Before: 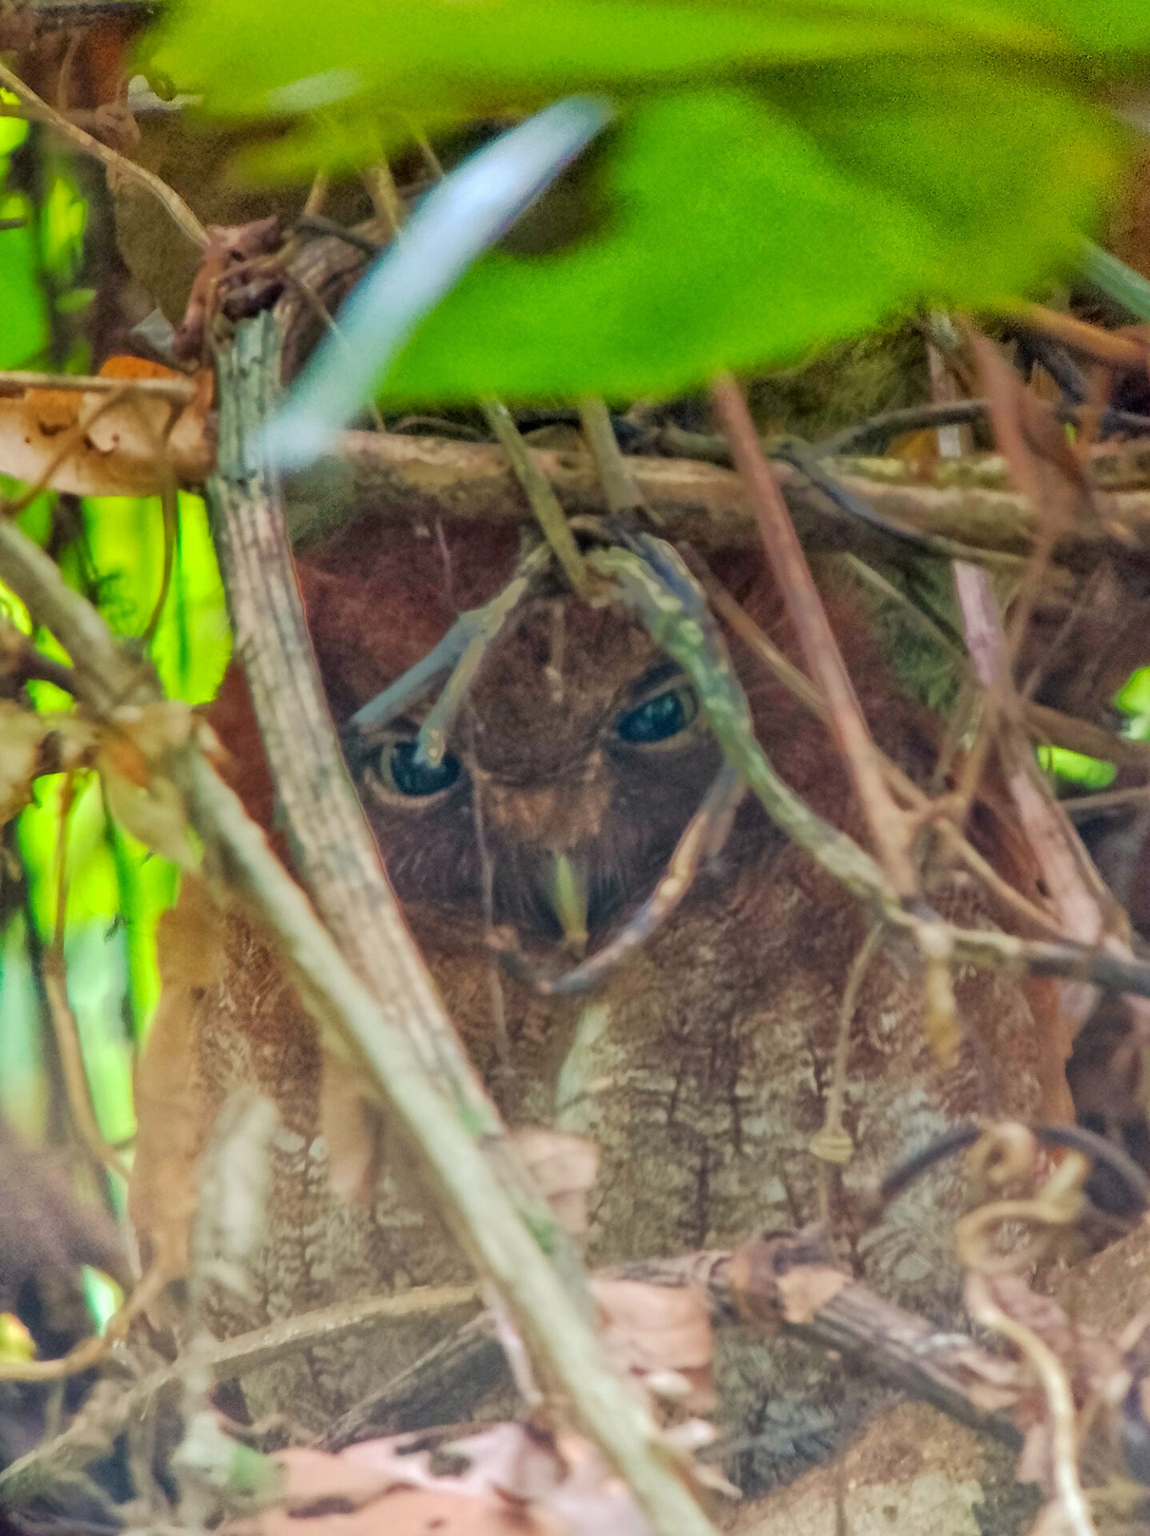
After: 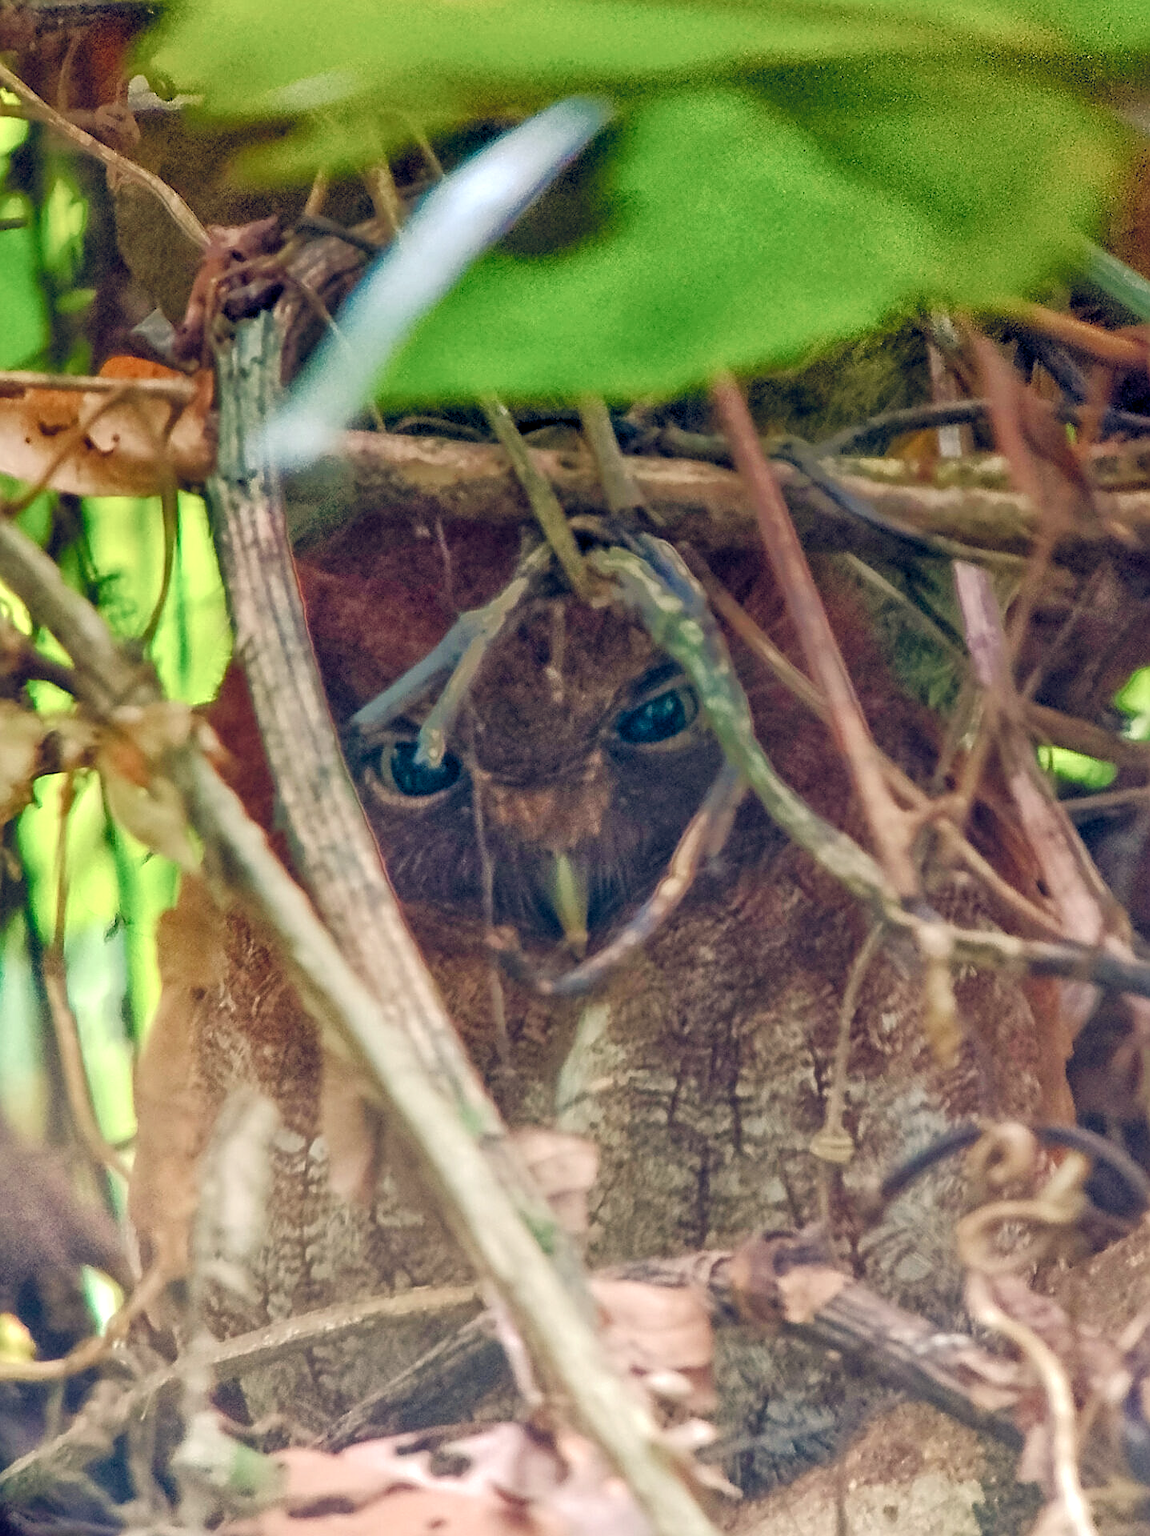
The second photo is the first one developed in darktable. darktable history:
sharpen: amount 0.75
color balance rgb: highlights gain › chroma 2.94%, highlights gain › hue 60.57°, global offset › chroma 0.25%, global offset › hue 256.52°, perceptual saturation grading › global saturation 20%, perceptual saturation grading › highlights -50%, perceptual saturation grading › shadows 30%, contrast 15%
tone equalizer: on, module defaults
